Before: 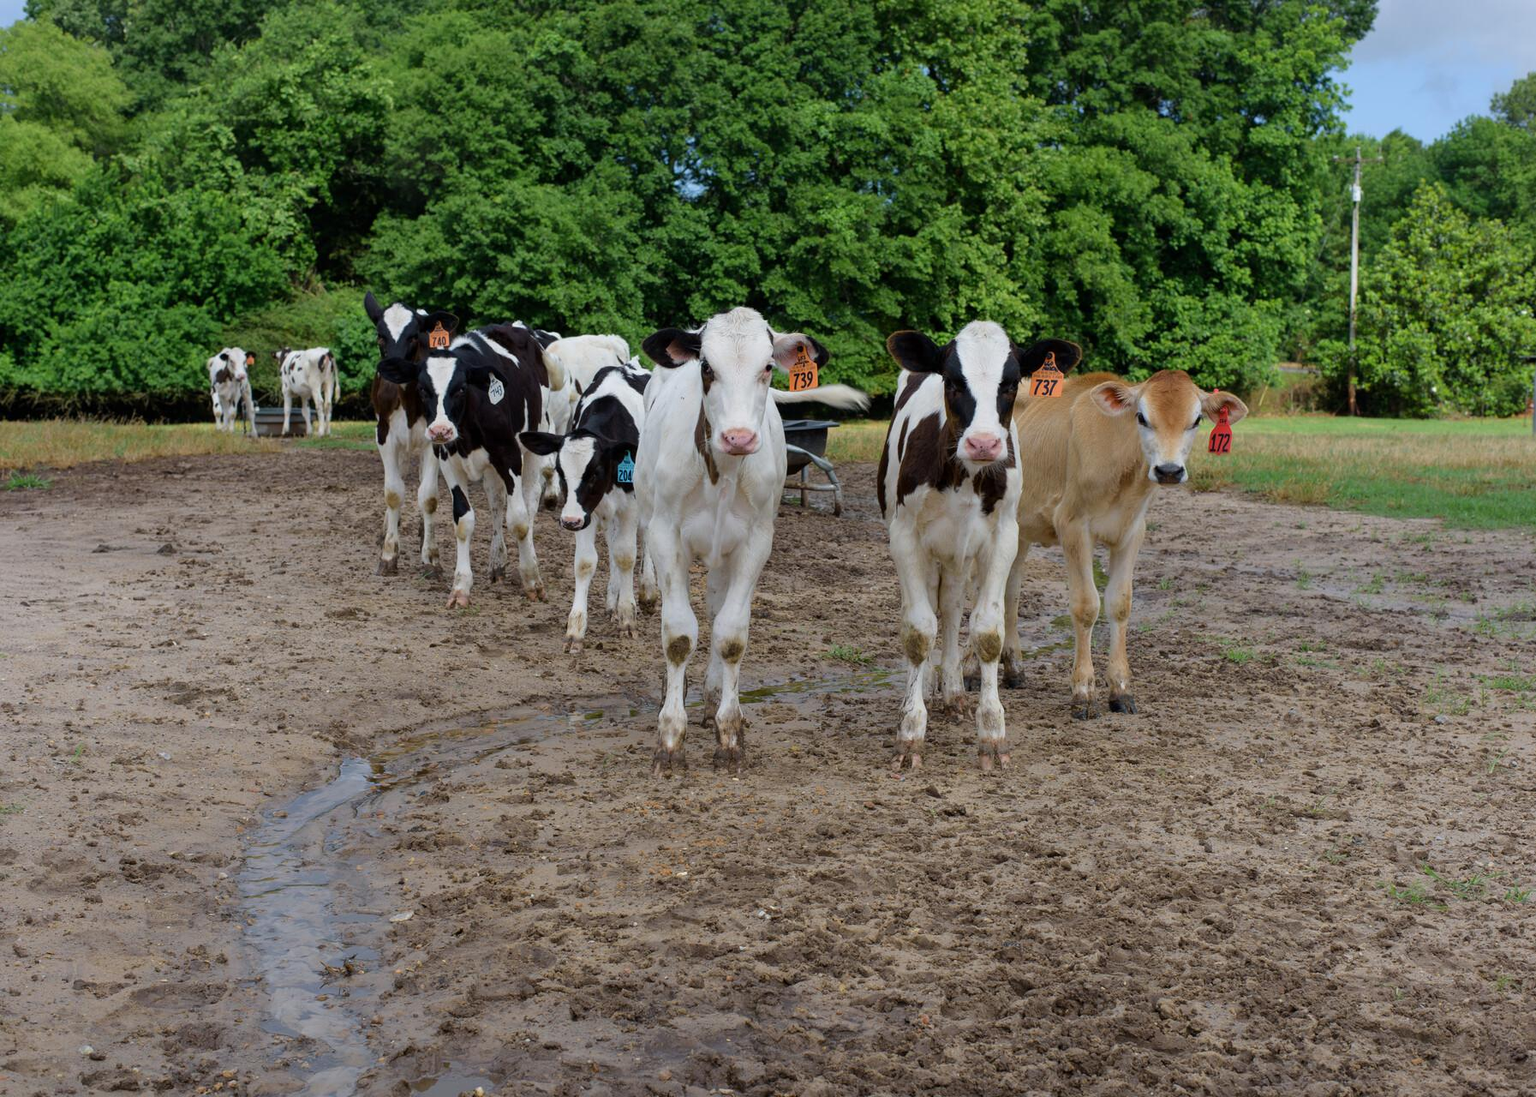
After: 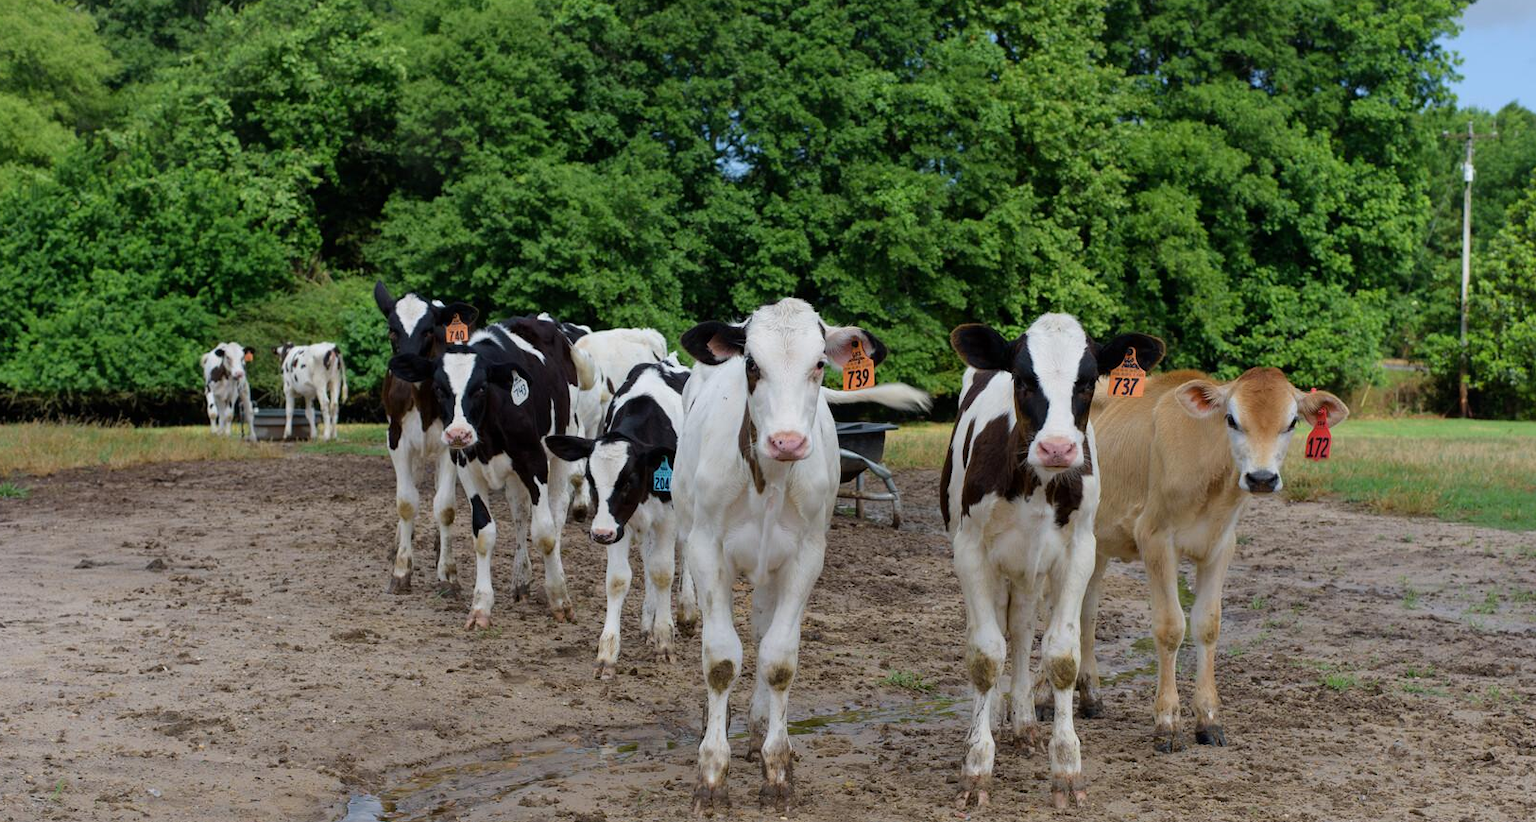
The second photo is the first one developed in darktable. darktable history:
crop: left 1.618%, top 3.401%, right 7.675%, bottom 28.497%
